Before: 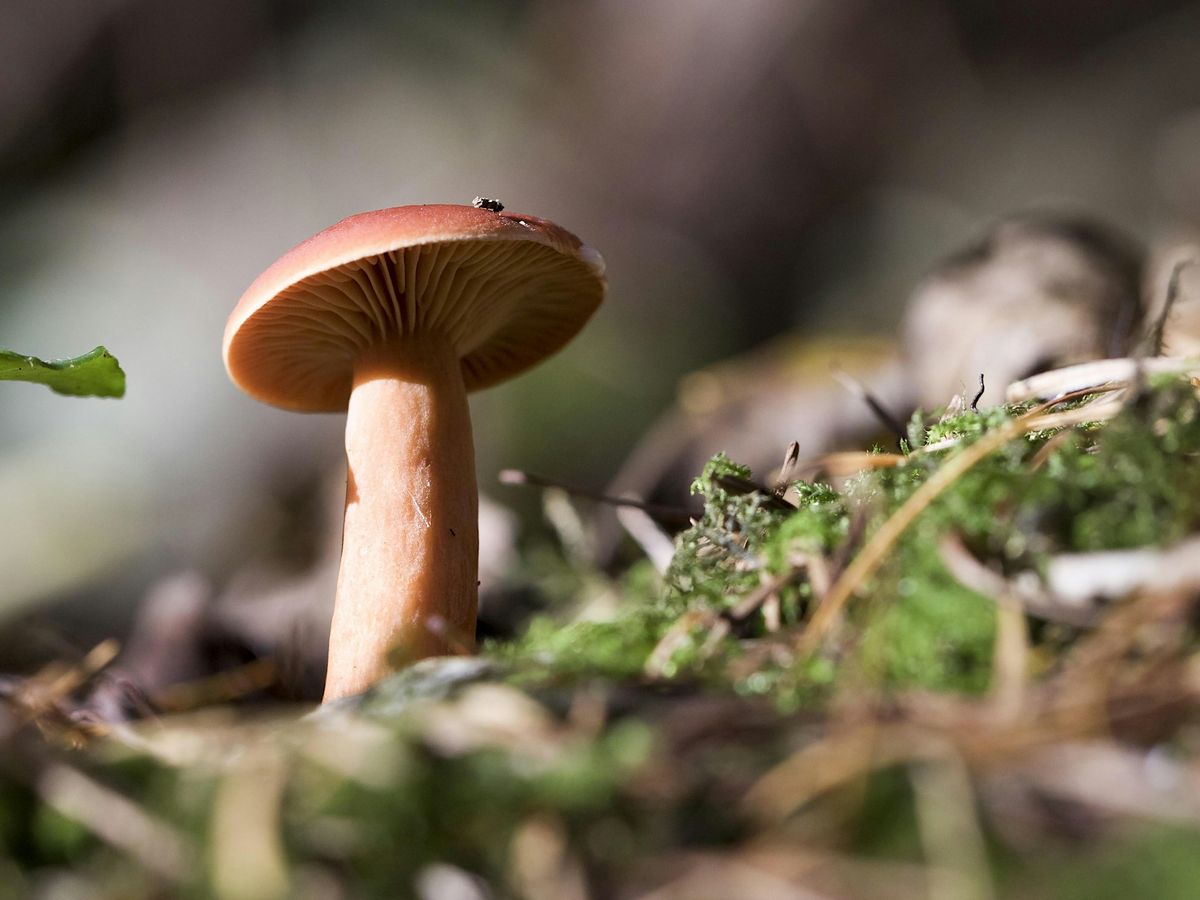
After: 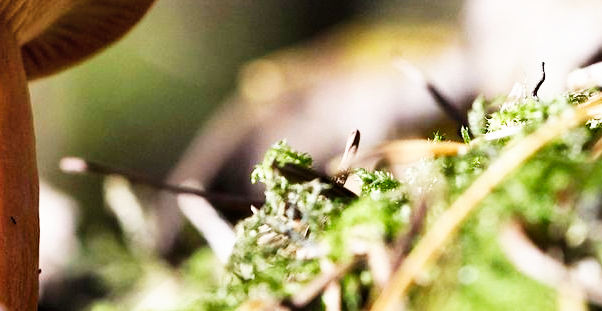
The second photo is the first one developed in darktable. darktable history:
base curve: curves: ch0 [(0, 0) (0.007, 0.004) (0.027, 0.03) (0.046, 0.07) (0.207, 0.54) (0.442, 0.872) (0.673, 0.972) (1, 1)], preserve colors none
crop: left 36.607%, top 34.735%, right 13.146%, bottom 30.611%
shadows and highlights: shadows 75, highlights -25, soften with gaussian
